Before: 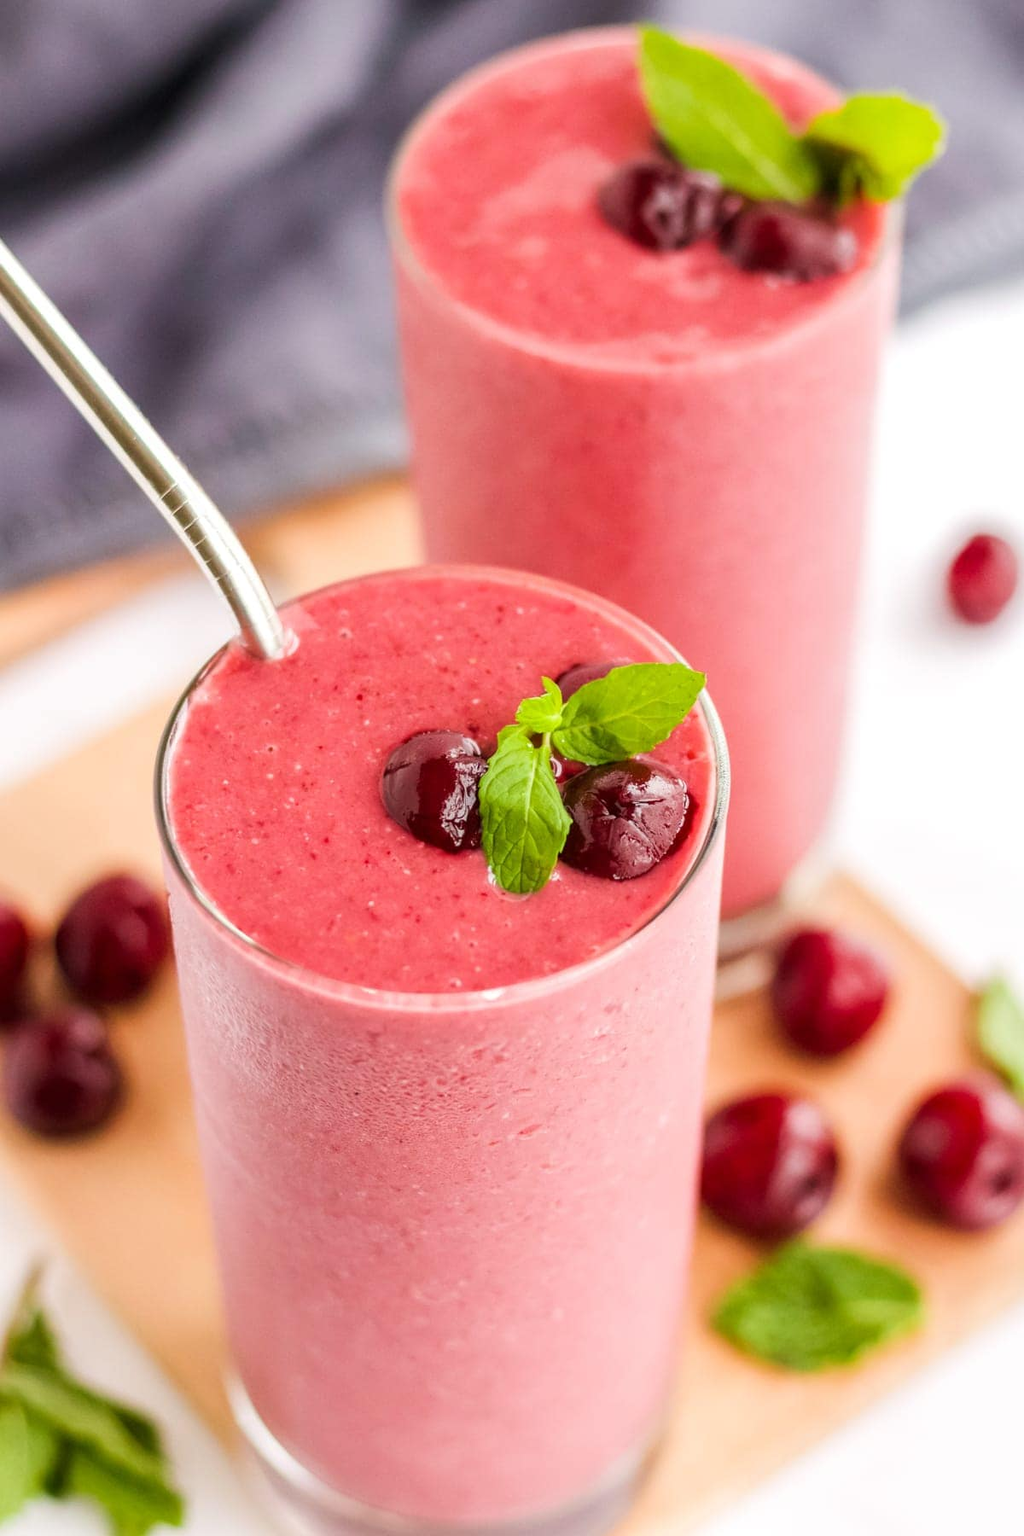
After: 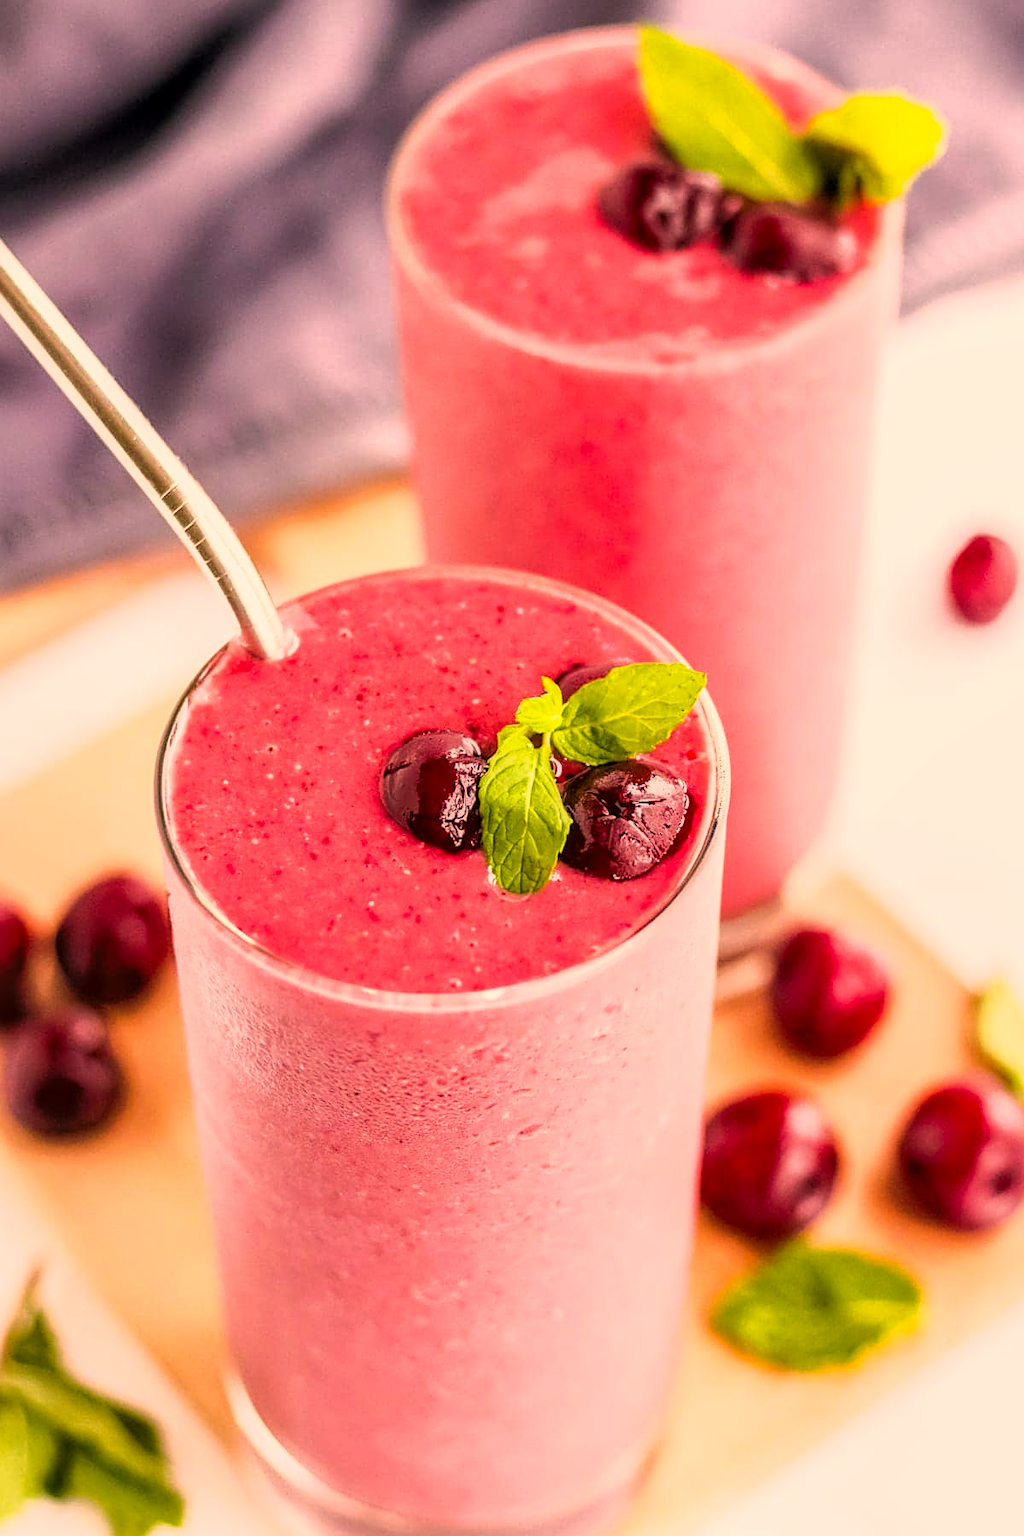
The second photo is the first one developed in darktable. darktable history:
sharpen: on, module defaults
tone curve: curves: ch0 [(0, 0) (0.105, 0.068) (0.181, 0.185) (0.28, 0.291) (0.384, 0.404) (0.485, 0.531) (0.638, 0.681) (0.795, 0.879) (1, 0.977)]; ch1 [(0, 0) (0.161, 0.092) (0.35, 0.33) (0.379, 0.401) (0.456, 0.469) (0.504, 0.5) (0.512, 0.514) (0.58, 0.597) (0.635, 0.646) (1, 1)]; ch2 [(0, 0) (0.371, 0.362) (0.437, 0.437) (0.5, 0.5) (0.53, 0.523) (0.56, 0.58) (0.622, 0.606) (1, 1)], color space Lab, linked channels, preserve colors none
local contrast: on, module defaults
color correction: highlights a* 21.21, highlights b* 19.79
